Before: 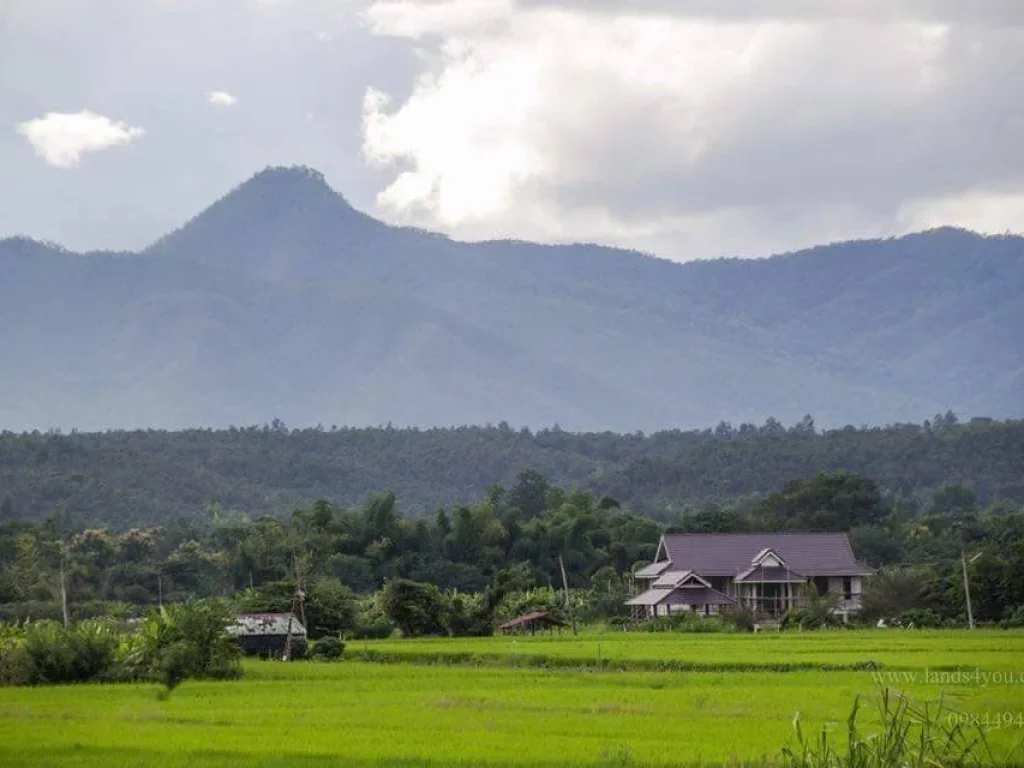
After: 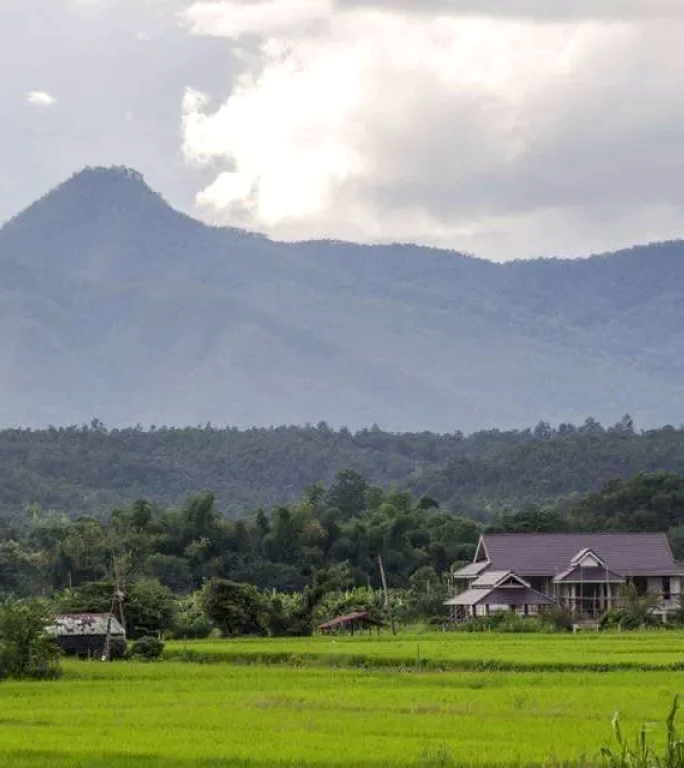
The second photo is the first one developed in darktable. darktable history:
local contrast: highlights 100%, shadows 100%, detail 120%, midtone range 0.2
white balance: red 1.009, blue 0.985
crop and rotate: left 17.732%, right 15.423%
